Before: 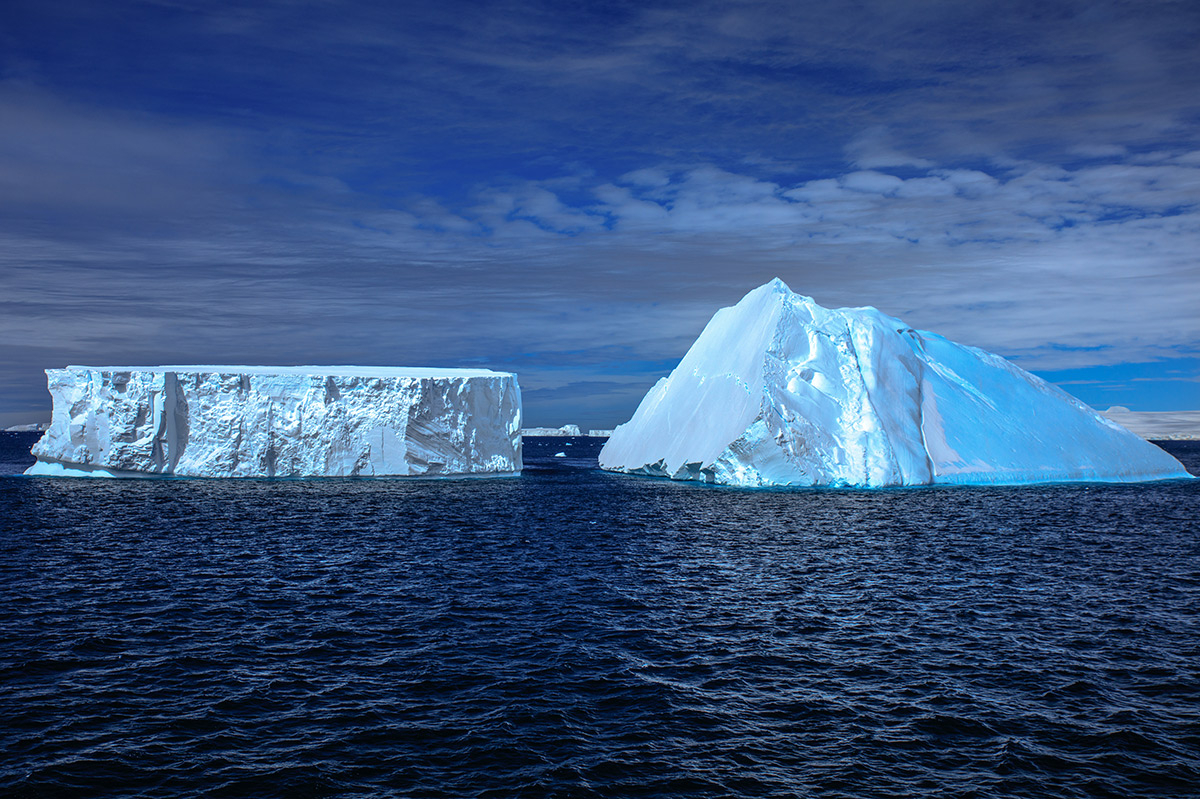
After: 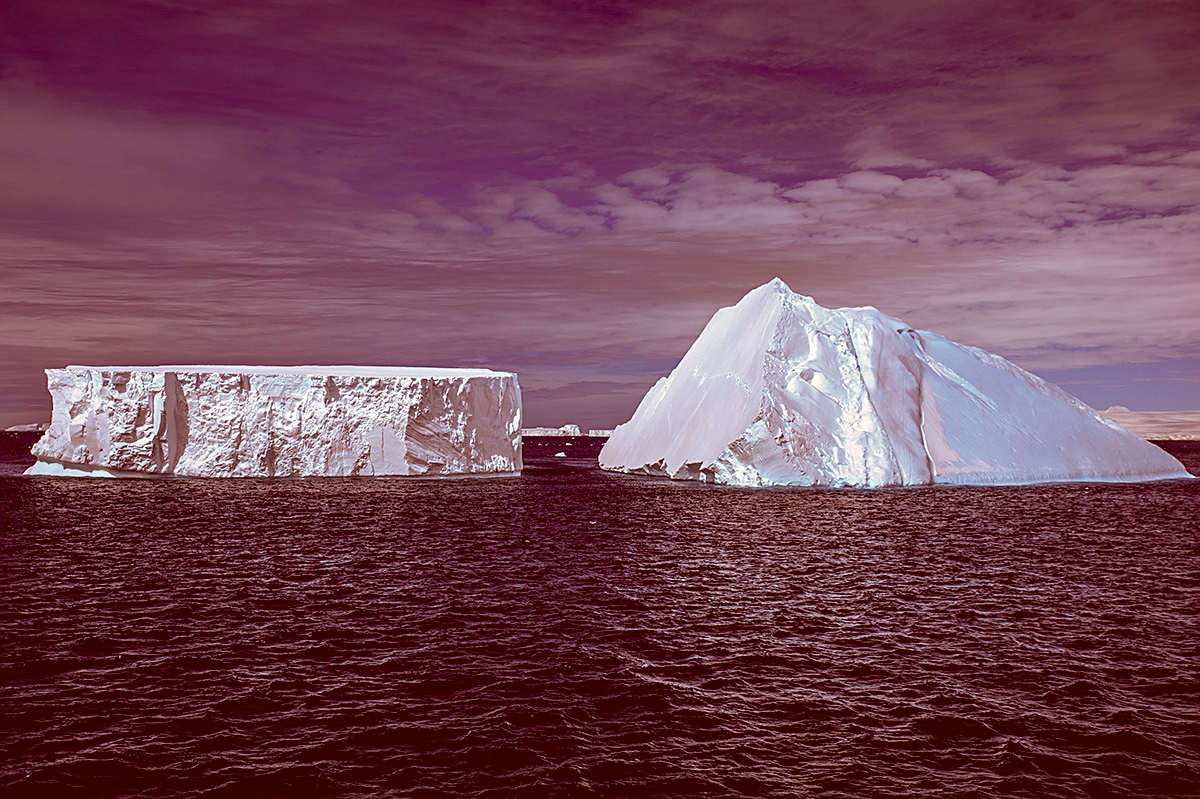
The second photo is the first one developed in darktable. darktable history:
rgb curve: mode RGB, independent channels
sharpen: on, module defaults
color correction: highlights a* 9.03, highlights b* 8.71, shadows a* 40, shadows b* 40, saturation 0.8
